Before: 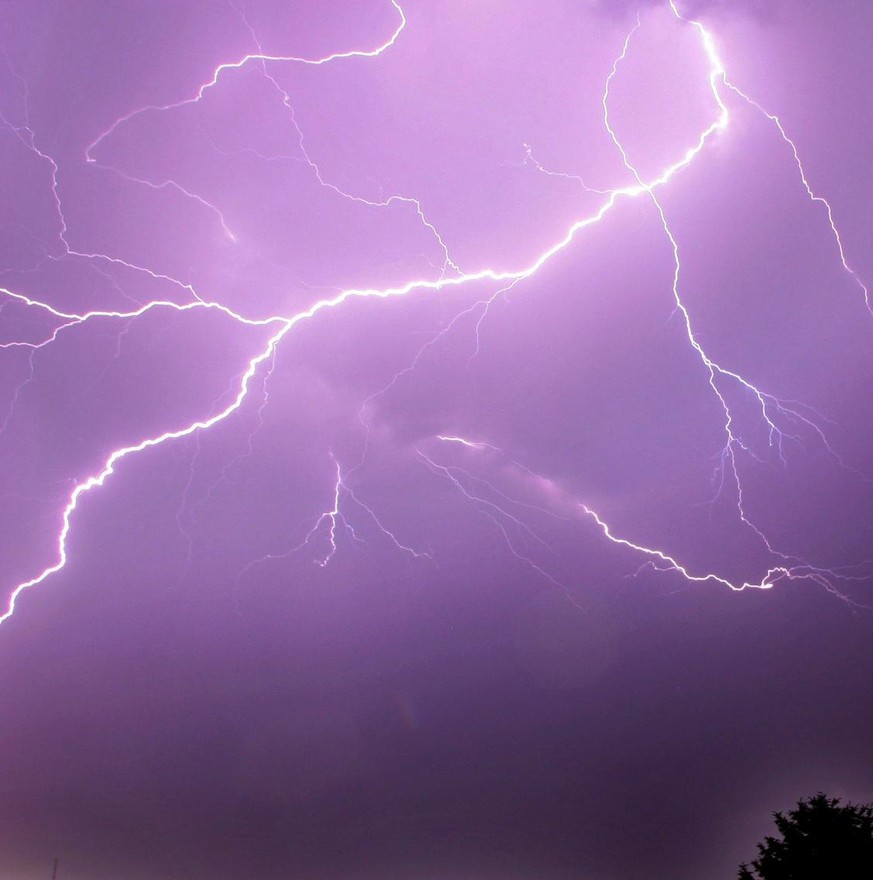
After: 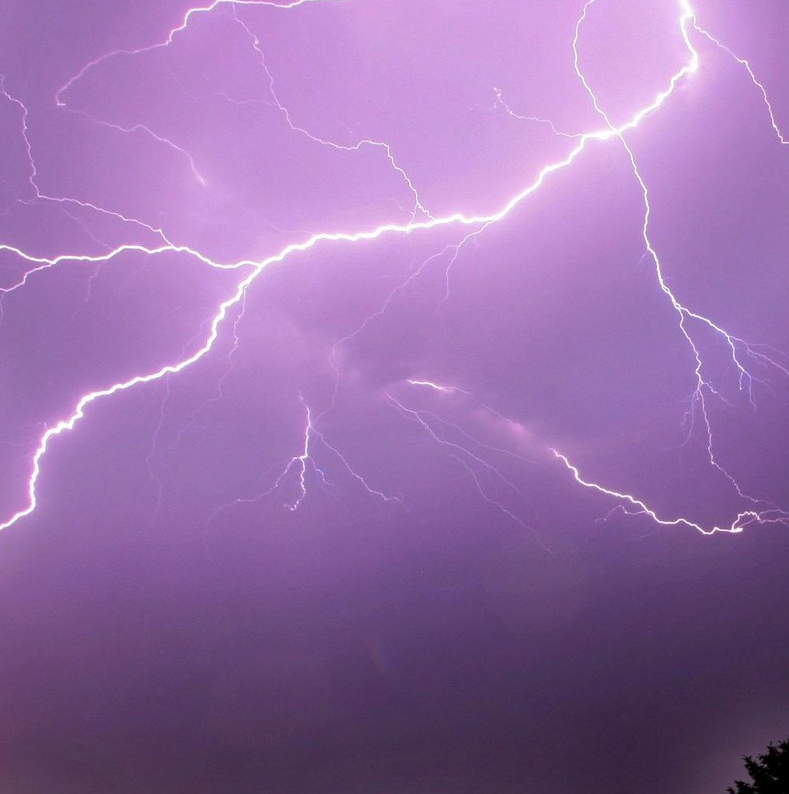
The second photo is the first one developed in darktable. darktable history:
shadows and highlights: shadows 25.69, highlights -24.44
crop: left 3.539%, top 6.457%, right 5.987%, bottom 3.278%
